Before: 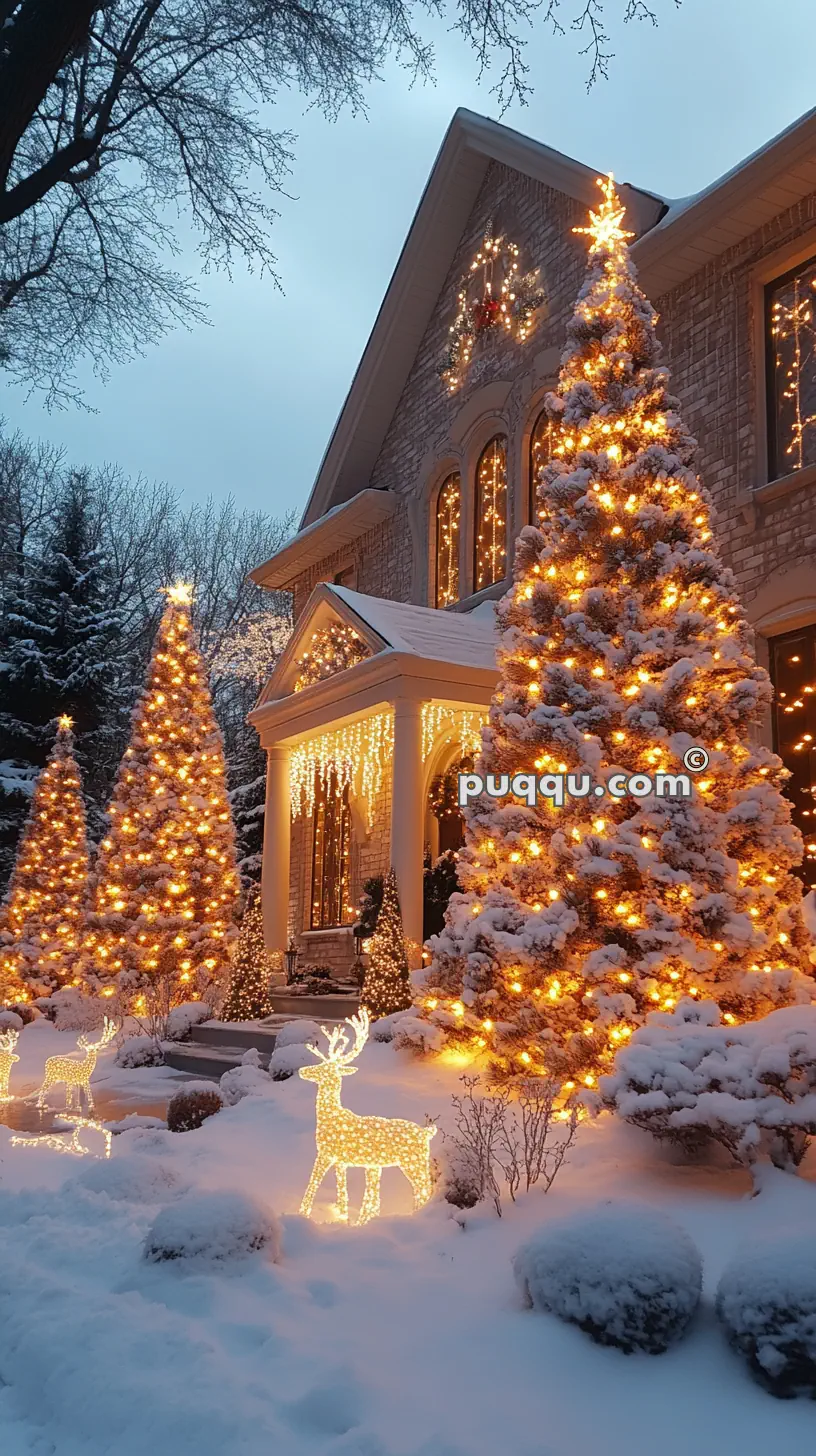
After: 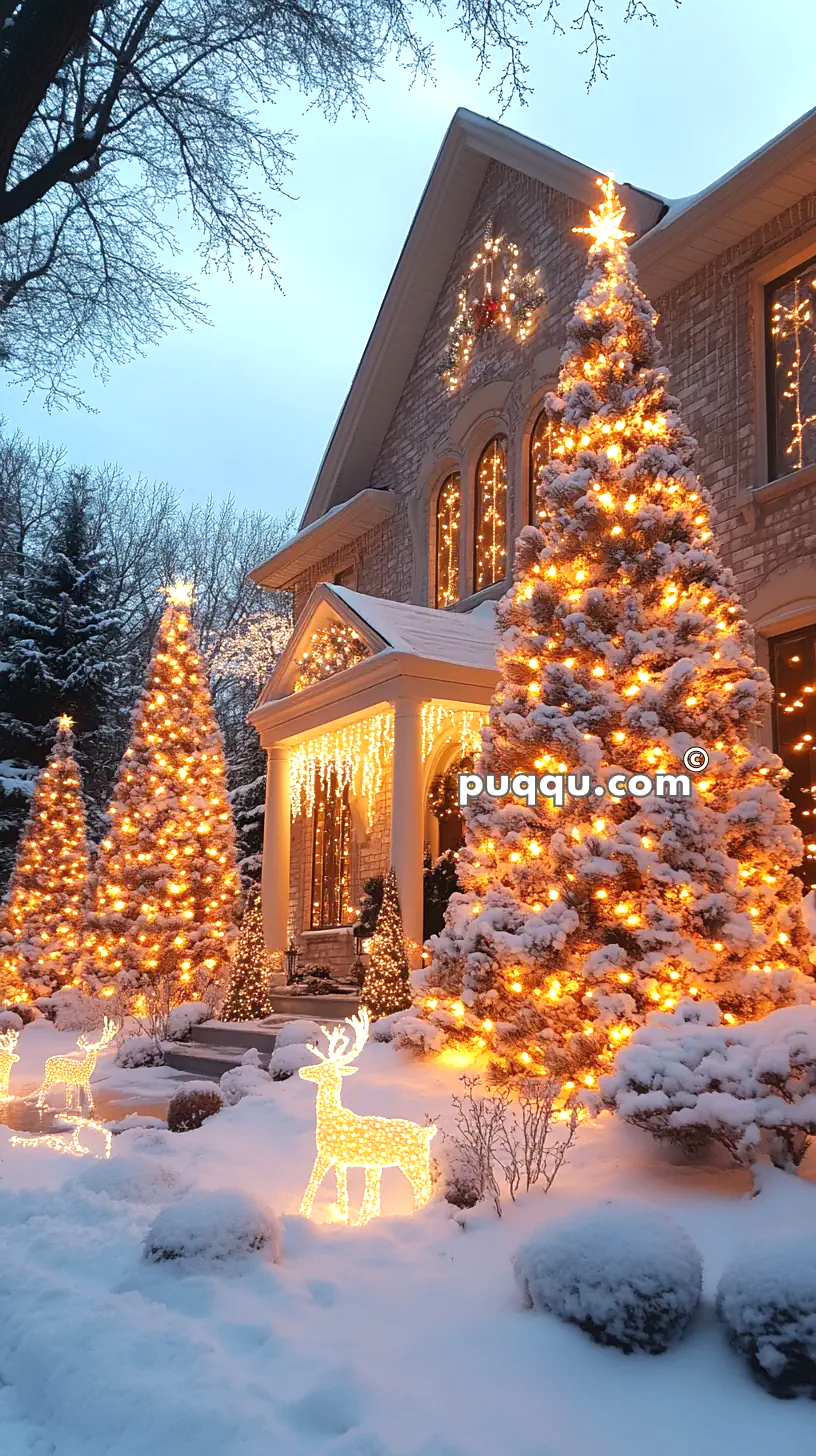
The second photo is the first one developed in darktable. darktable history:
exposure: exposure 0.57 EV, compensate exposure bias true, compensate highlight preservation false
